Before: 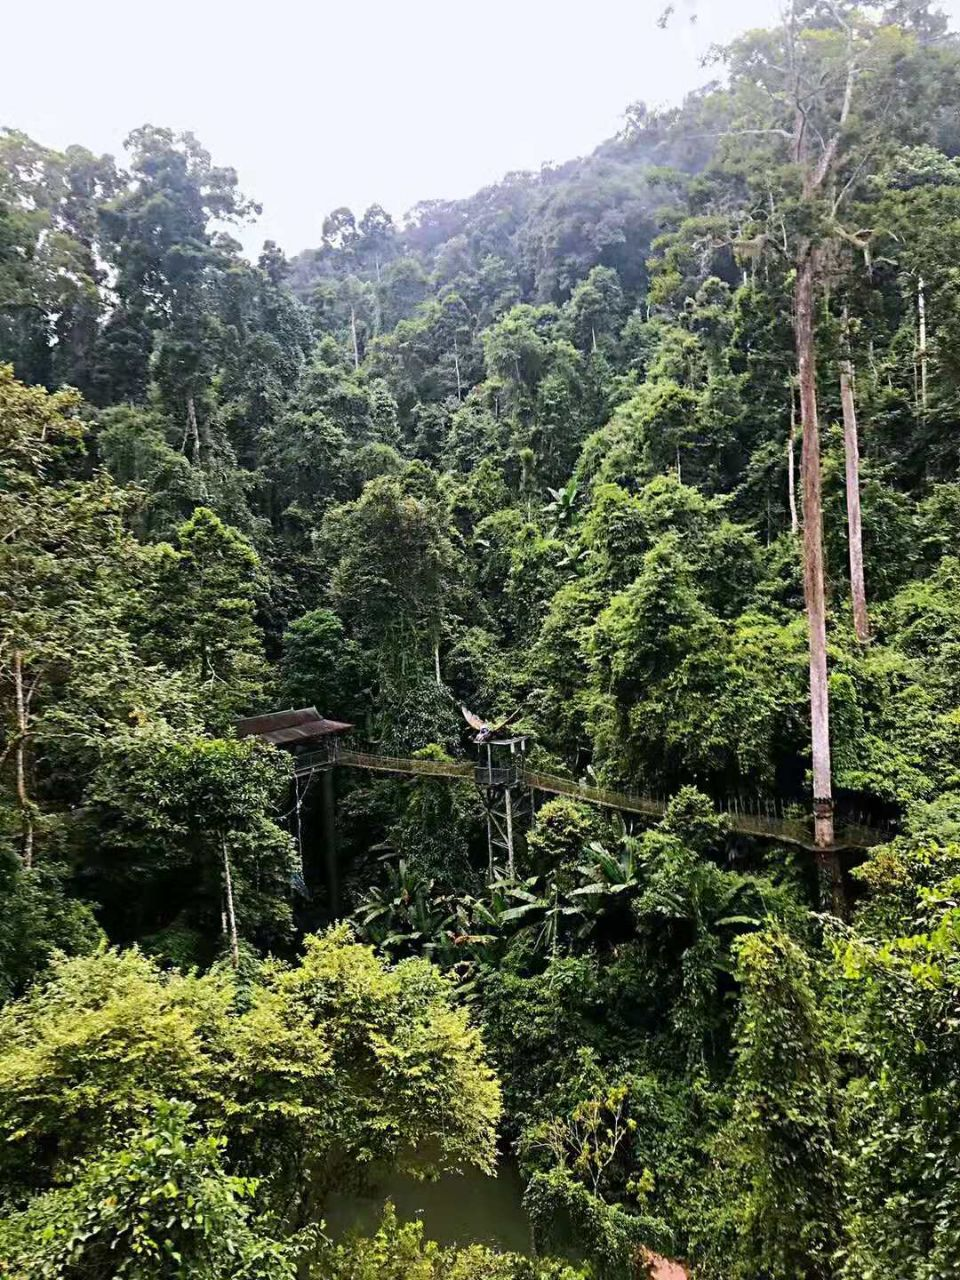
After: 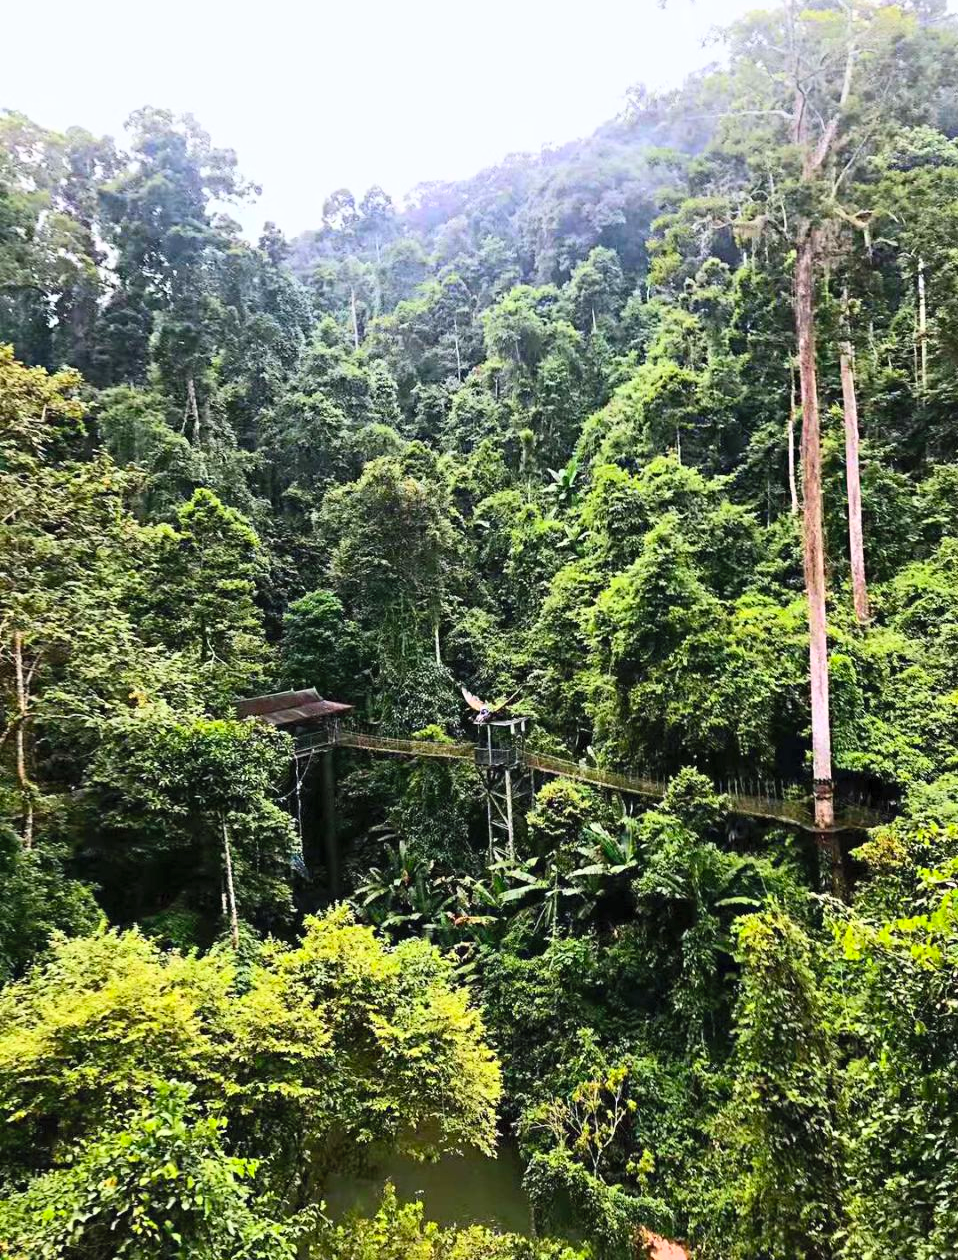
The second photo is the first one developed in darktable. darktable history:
contrast brightness saturation: contrast 0.24, brightness 0.252, saturation 0.373
crop: top 1.485%, right 0.11%
